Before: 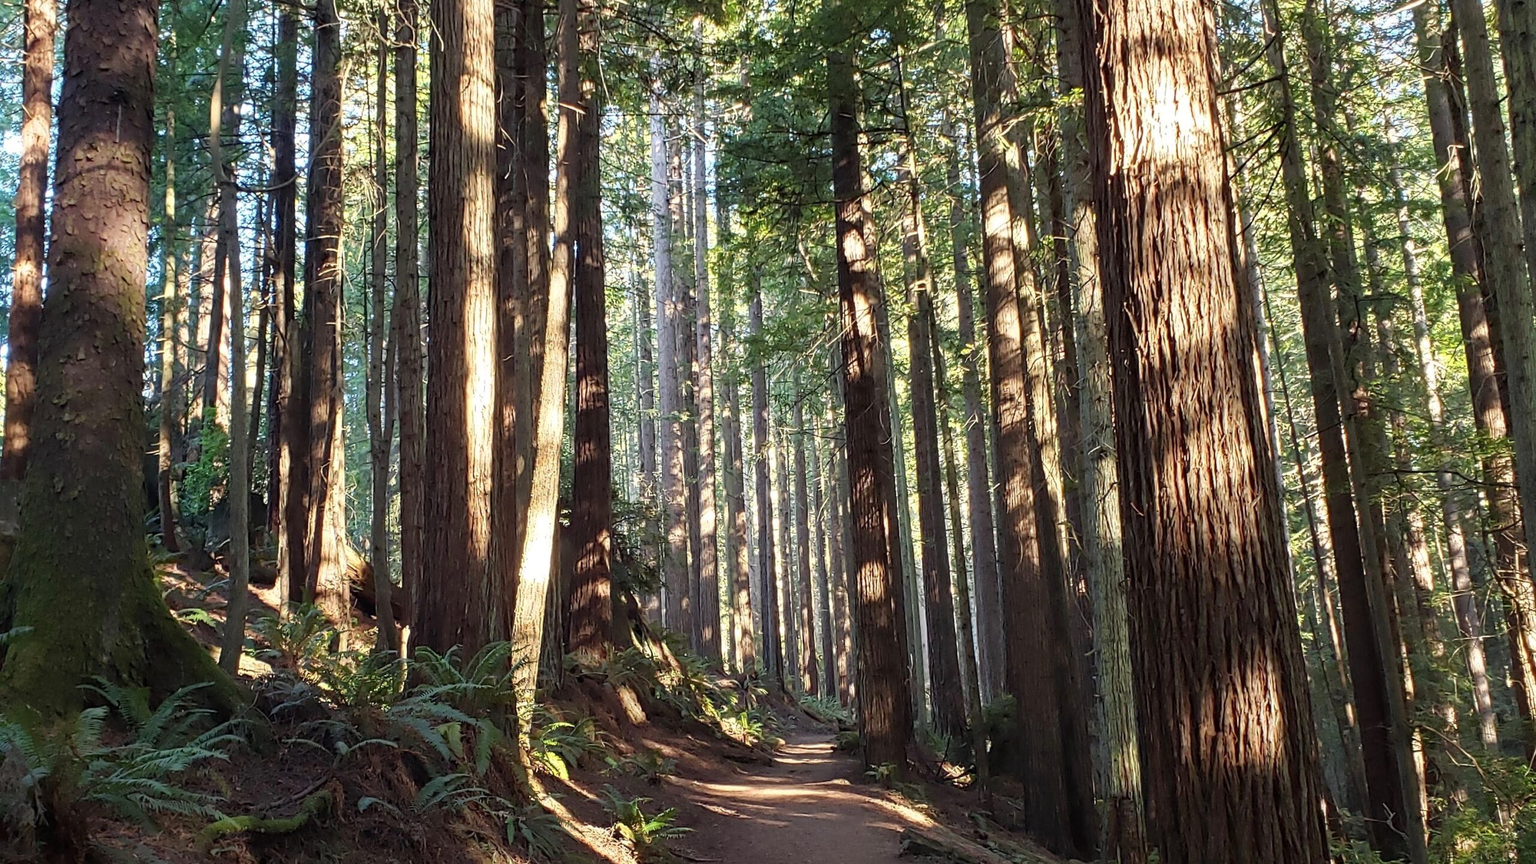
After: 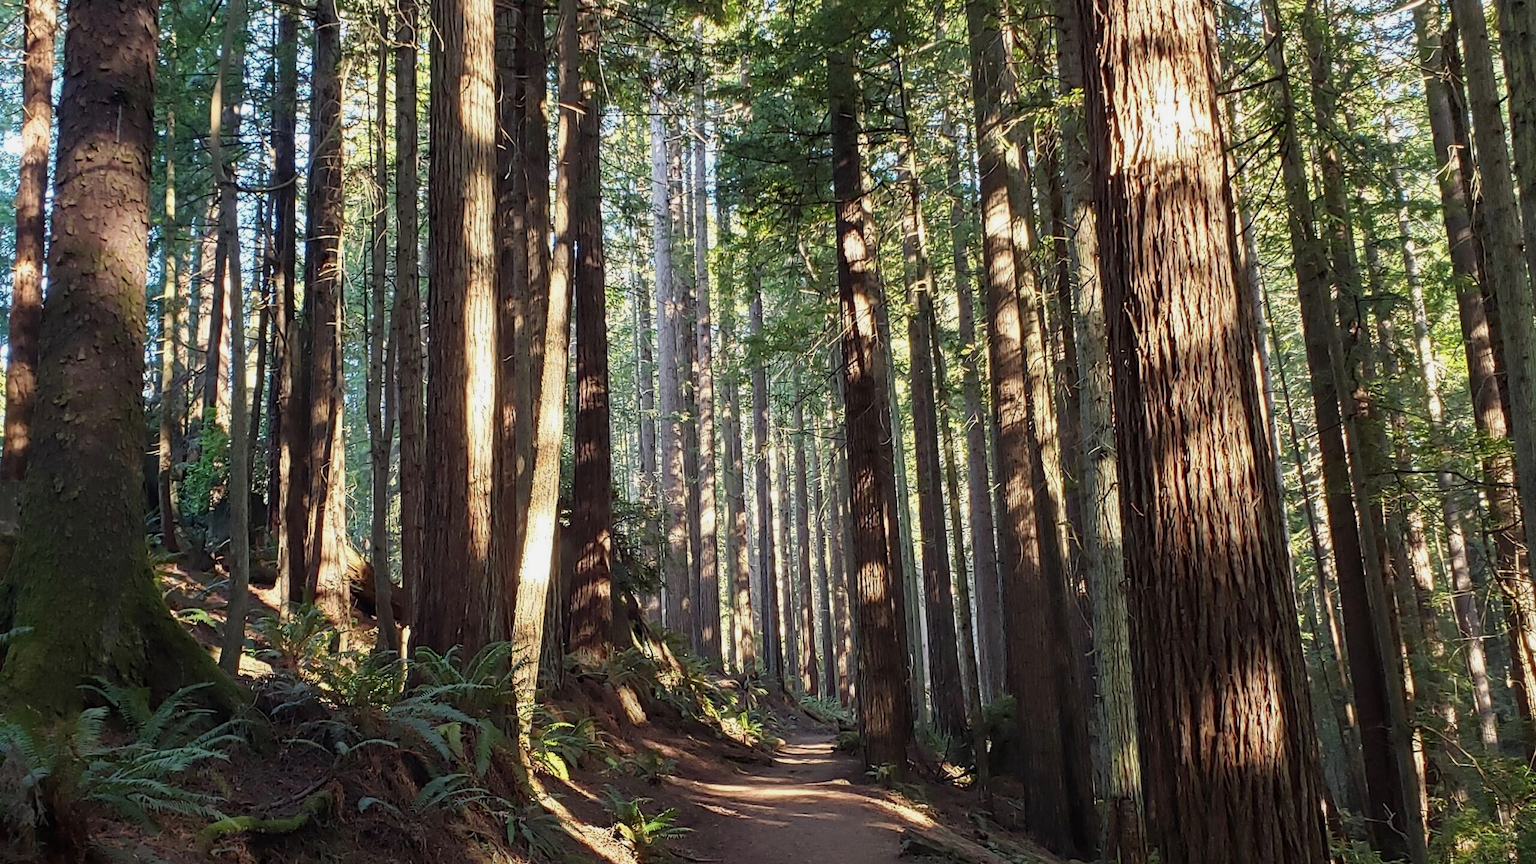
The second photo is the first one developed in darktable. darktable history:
exposure: exposure -0.177 EV, compensate highlight preservation false
